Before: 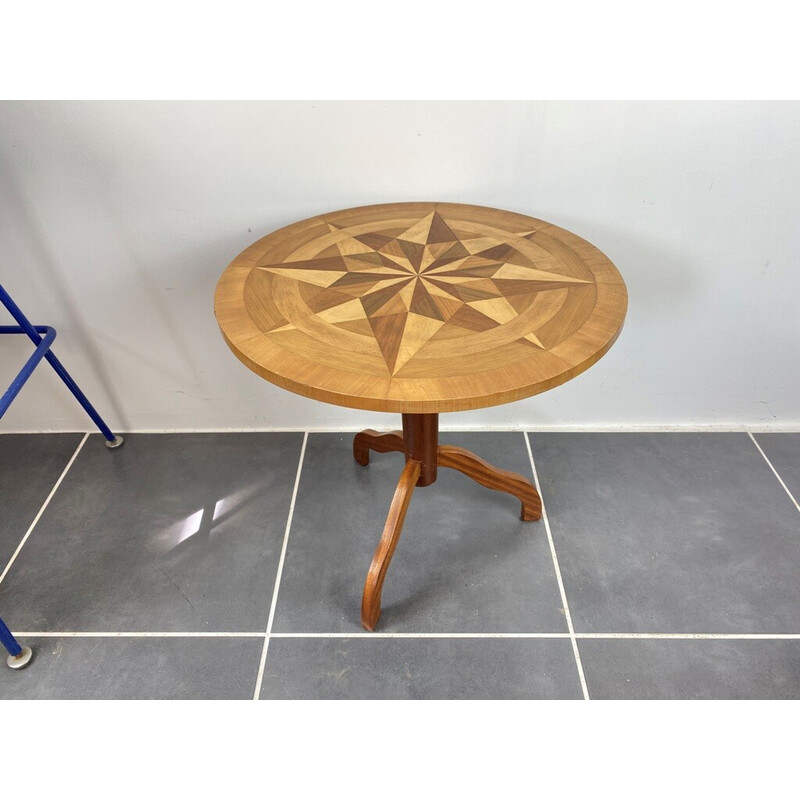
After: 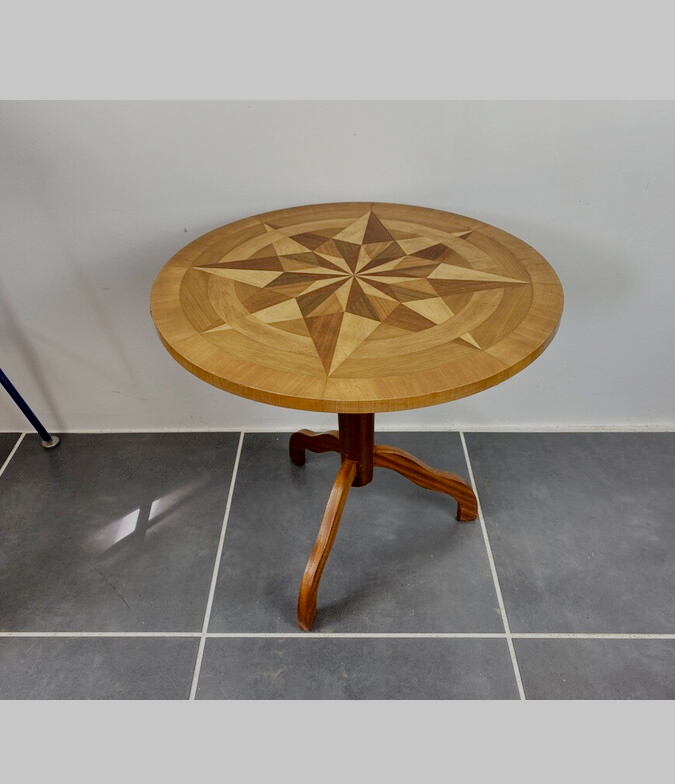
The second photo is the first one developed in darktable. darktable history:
filmic rgb: middle gray luminance 29%, black relative exposure -10.3 EV, white relative exposure 5.5 EV, threshold 6 EV, target black luminance 0%, hardness 3.95, latitude 2.04%, contrast 1.132, highlights saturation mix 5%, shadows ↔ highlights balance 15.11%, add noise in highlights 0, preserve chrominance no, color science v3 (2019), use custom middle-gray values true, iterations of high-quality reconstruction 0, contrast in highlights soft, enable highlight reconstruction true
crop: left 8.026%, right 7.374%
